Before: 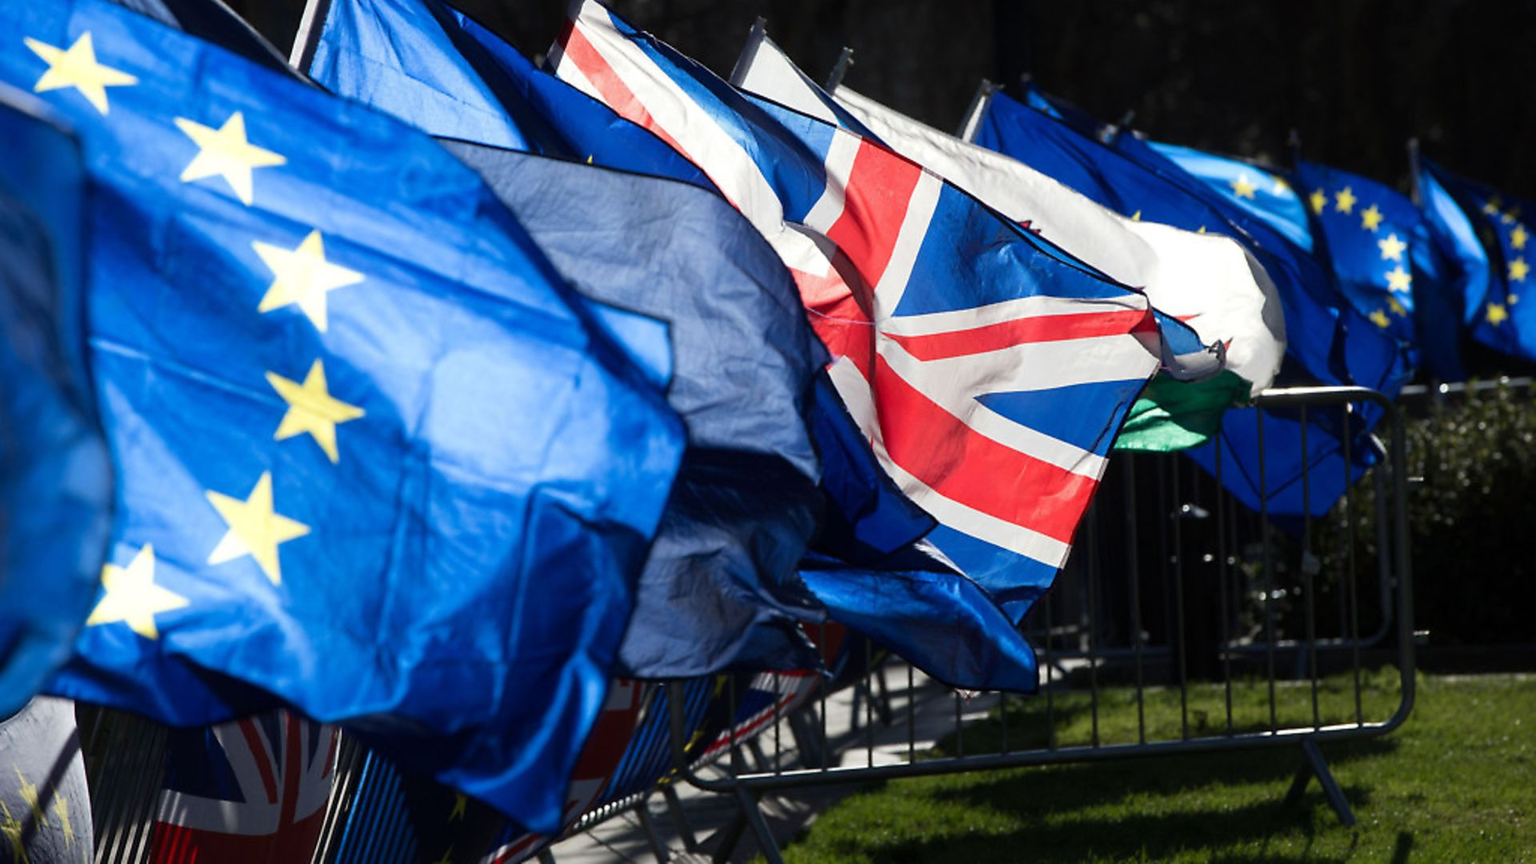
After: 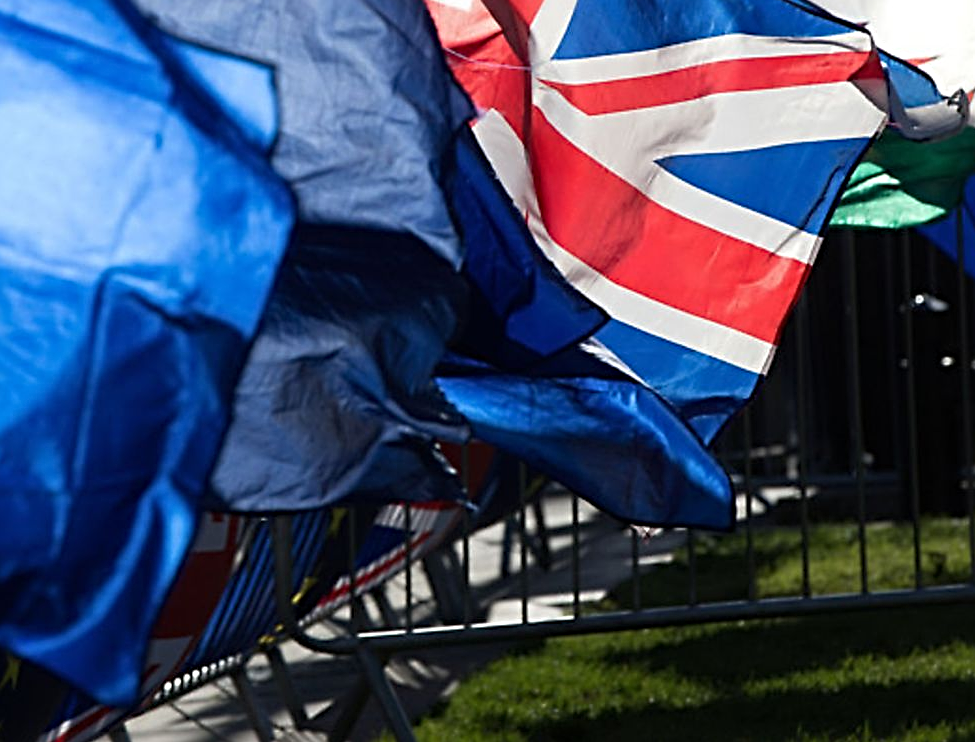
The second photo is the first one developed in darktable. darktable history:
sharpen: radius 3.984
crop and rotate: left 29.342%, top 31.263%, right 19.843%
